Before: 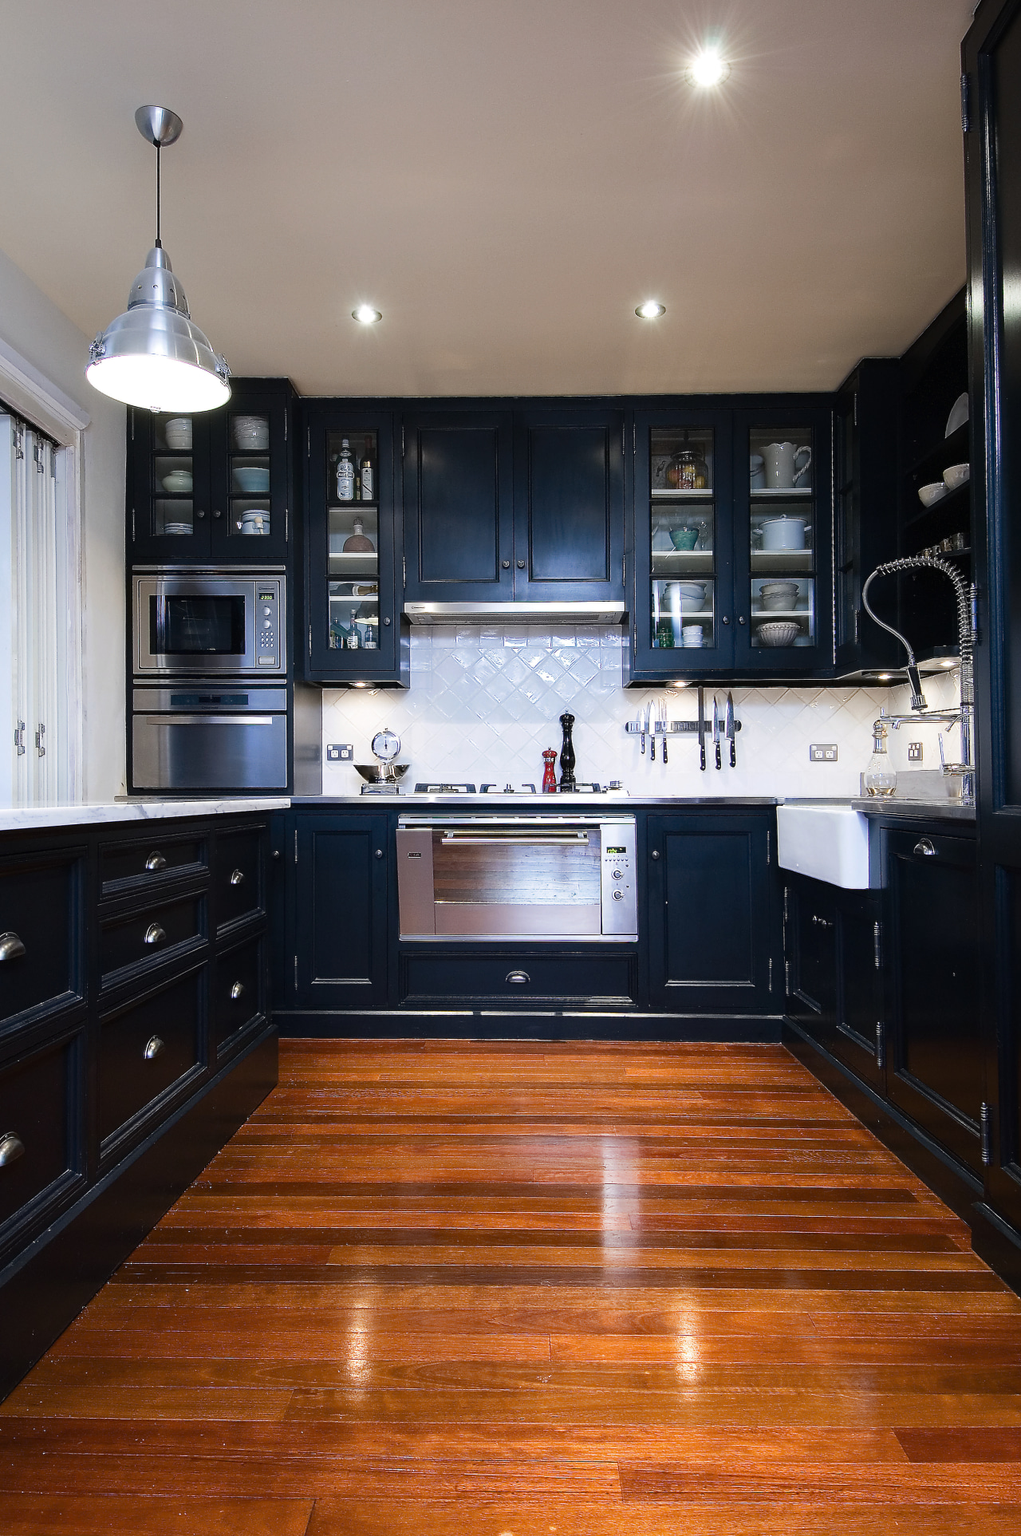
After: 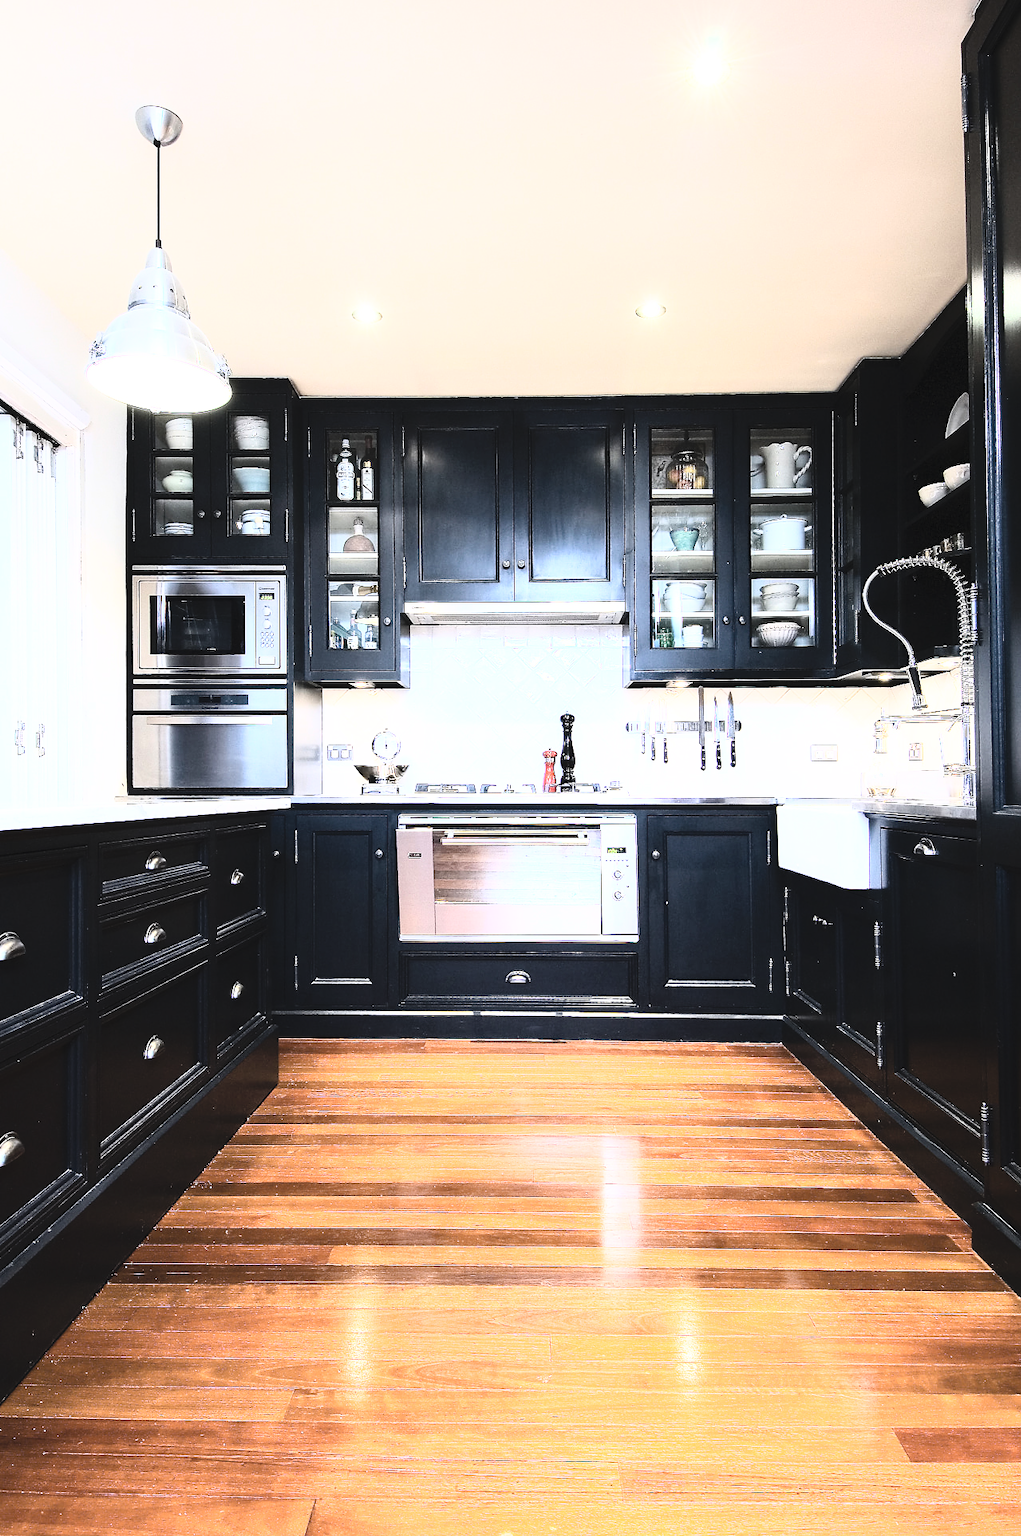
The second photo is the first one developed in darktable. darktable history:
base curve: curves: ch0 [(0, 0) (0.012, 0.01) (0.073, 0.168) (0.31, 0.711) (0.645, 0.957) (1, 1)]
contrast brightness saturation: contrast 0.43, brightness 0.557, saturation -0.191
